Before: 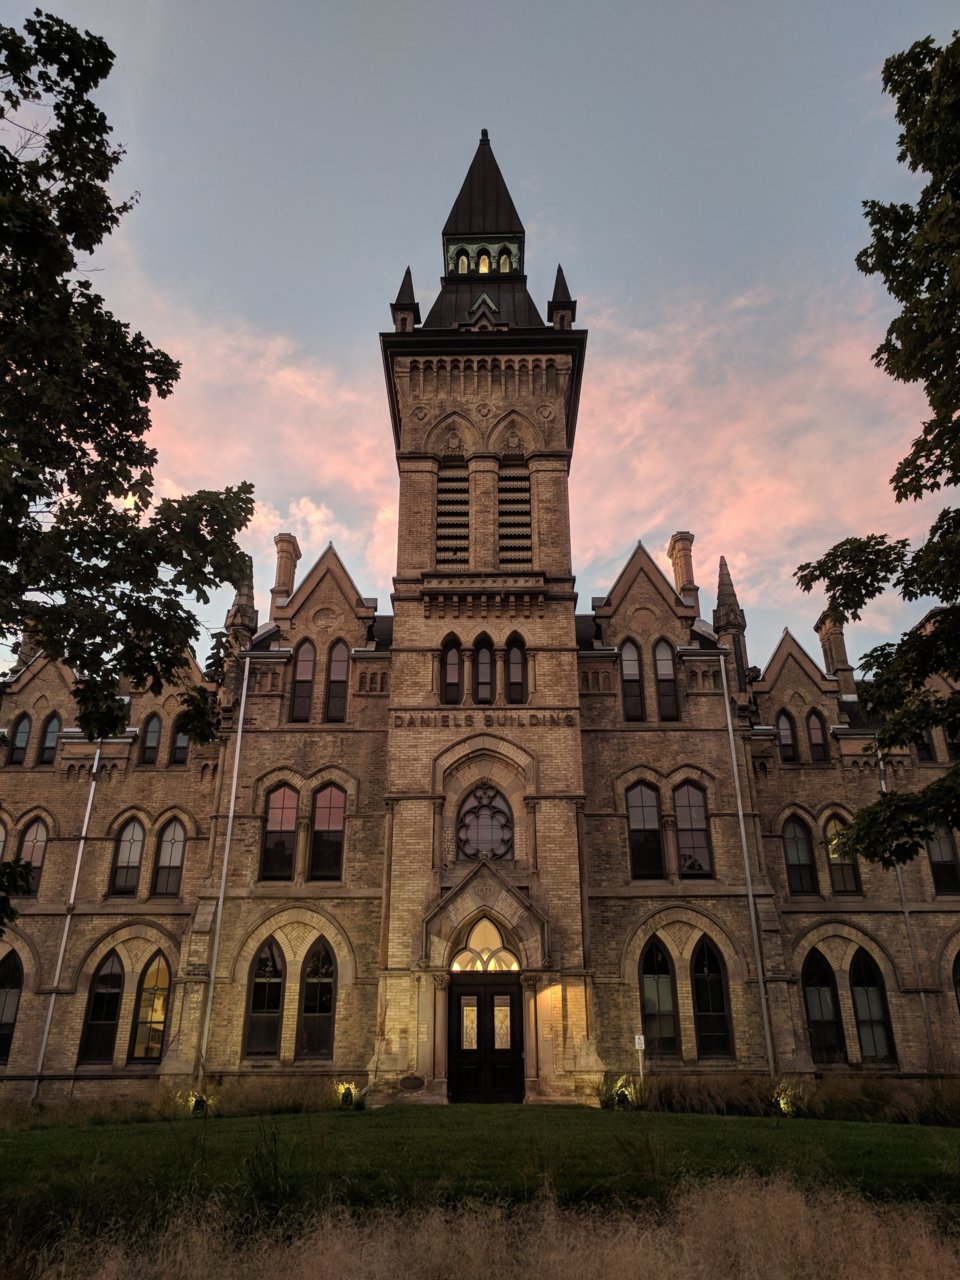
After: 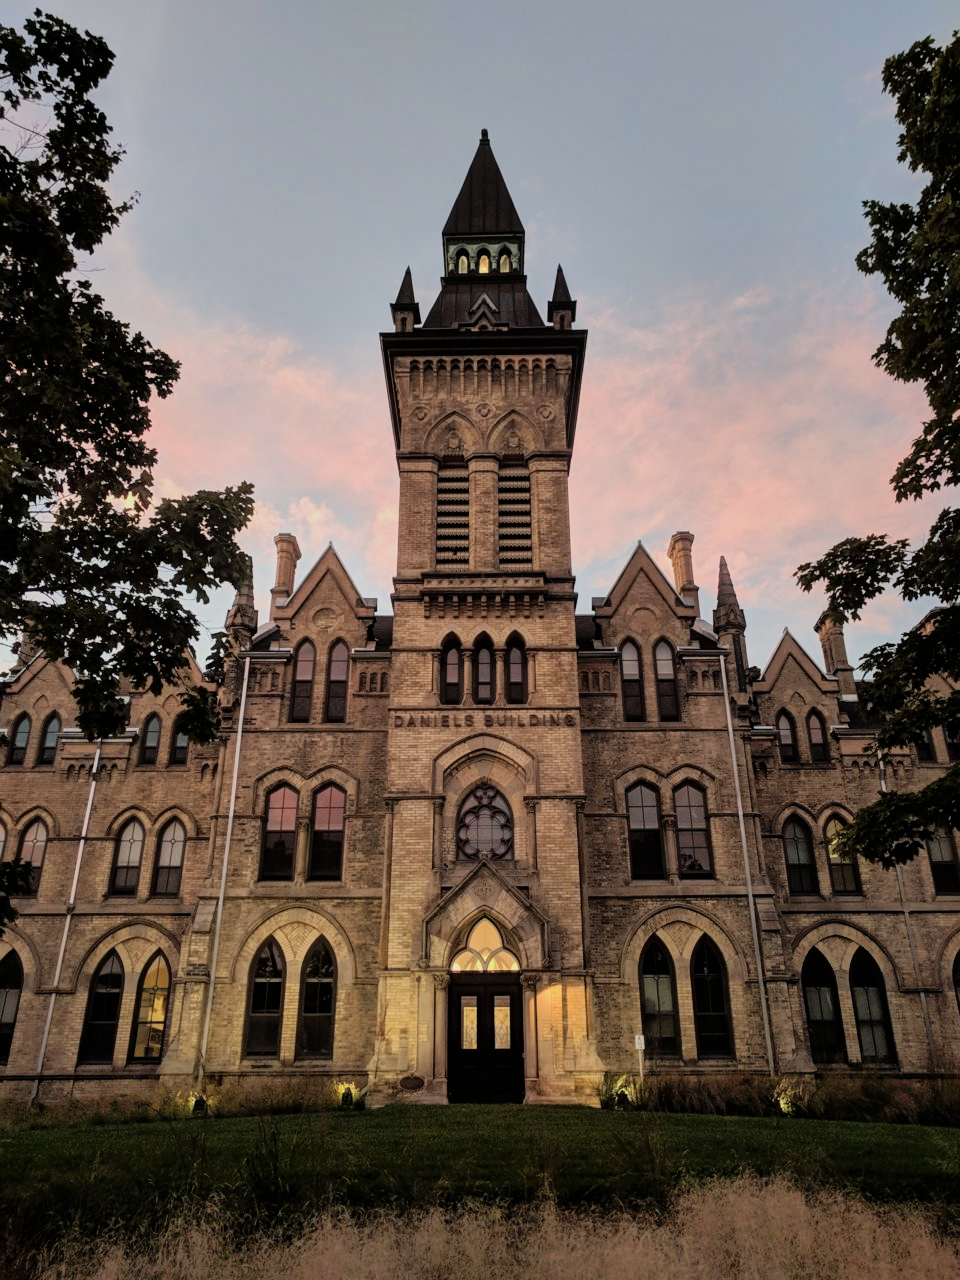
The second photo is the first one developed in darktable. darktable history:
exposure: black level correction 0.001, exposure 0.5 EV, compensate exposure bias true, compensate highlight preservation false
filmic rgb: black relative exposure -7.5 EV, white relative exposure 5 EV, hardness 3.31, contrast 1.3, contrast in shadows safe
shadows and highlights: on, module defaults
